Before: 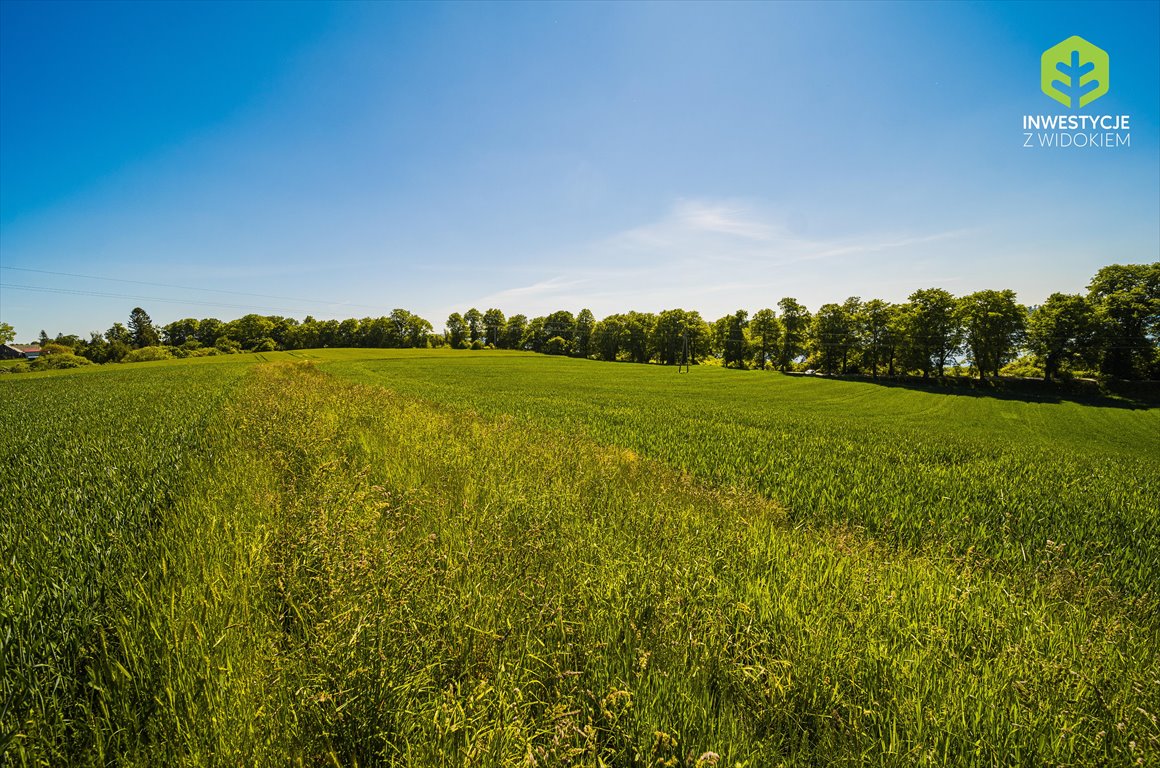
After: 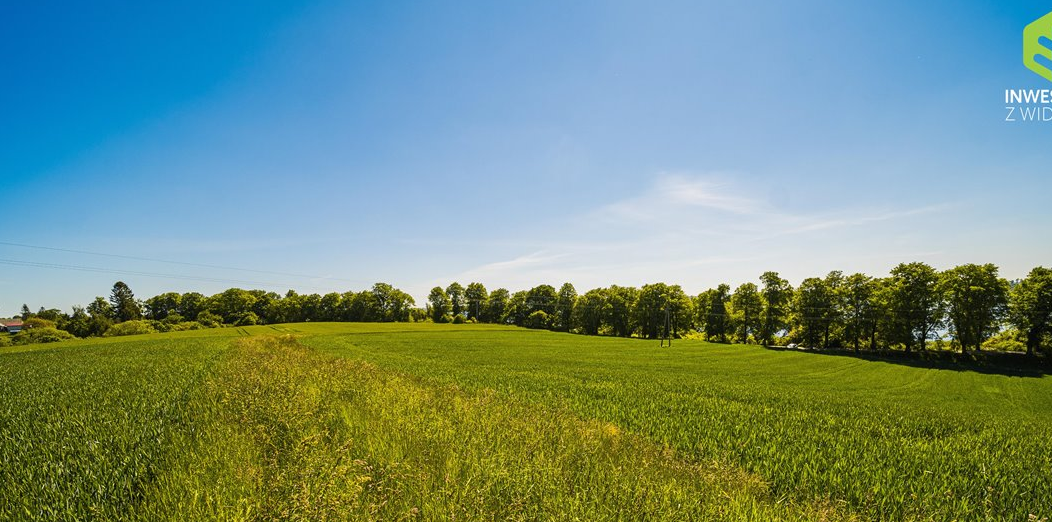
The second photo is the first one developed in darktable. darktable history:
crop: left 1.602%, top 3.431%, right 7.69%, bottom 28.507%
